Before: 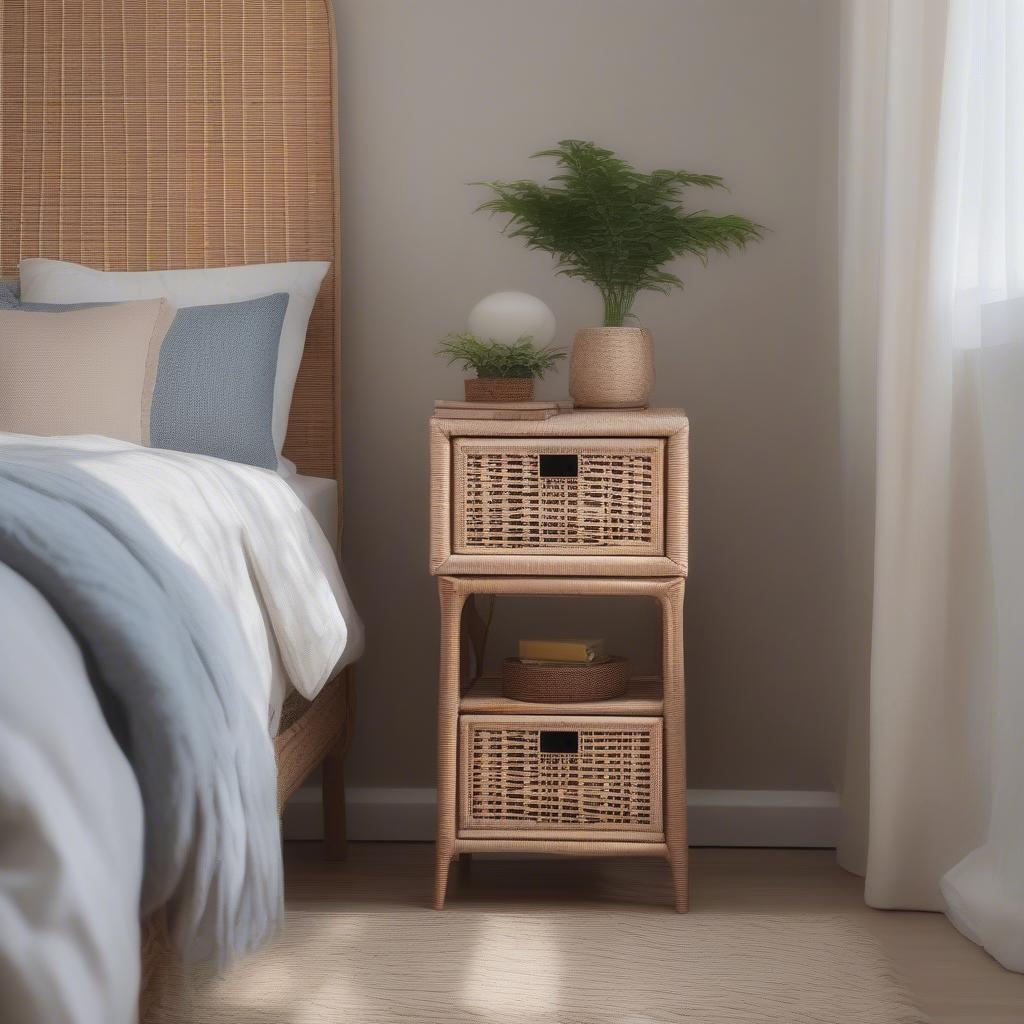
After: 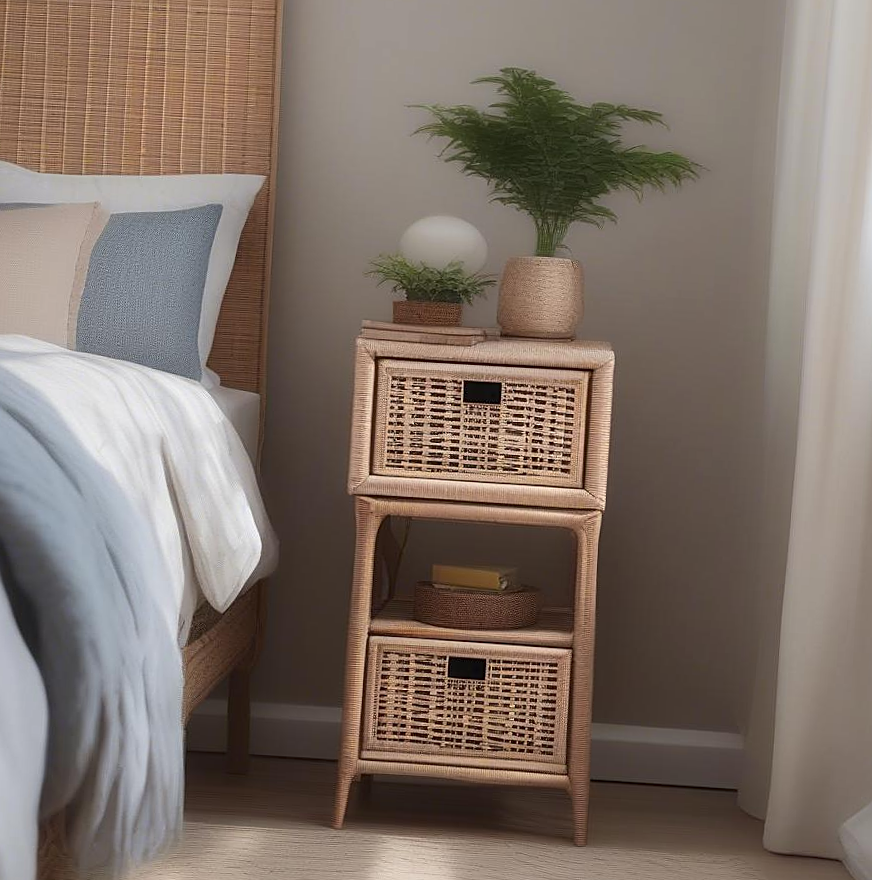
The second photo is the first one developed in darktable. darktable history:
contrast brightness saturation: contrast 0.074
sharpen: on, module defaults
crop and rotate: angle -3.26°, left 5.433%, top 5.156%, right 4.647%, bottom 4.144%
